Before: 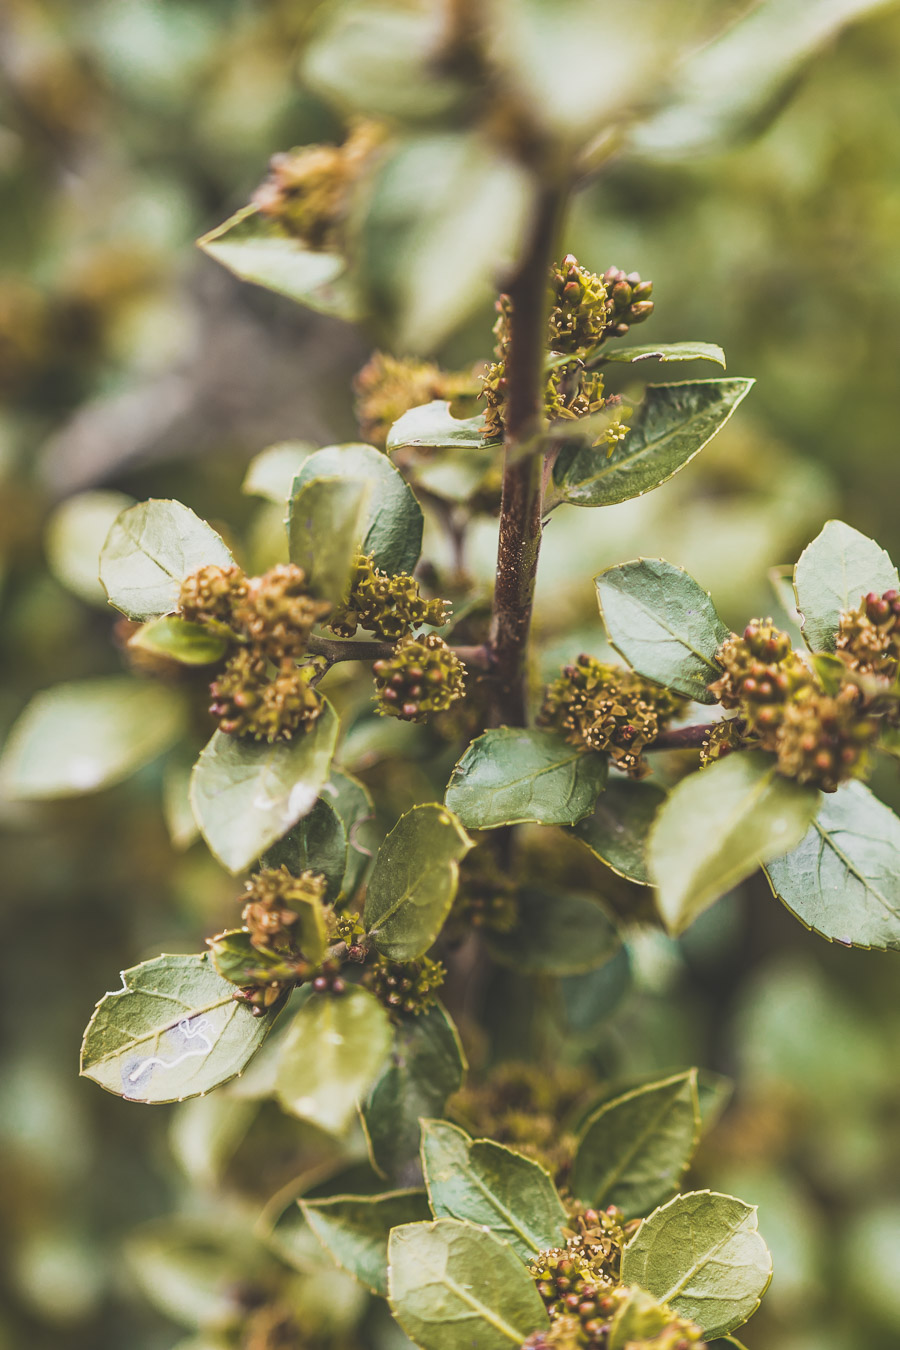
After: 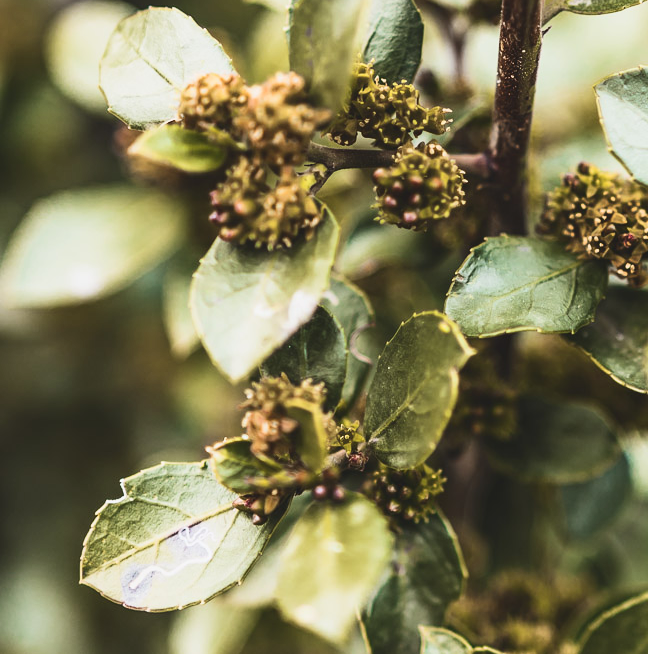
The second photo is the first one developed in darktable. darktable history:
crop: top 36.498%, right 27.964%, bottom 14.995%
contrast brightness saturation: contrast 0.28
